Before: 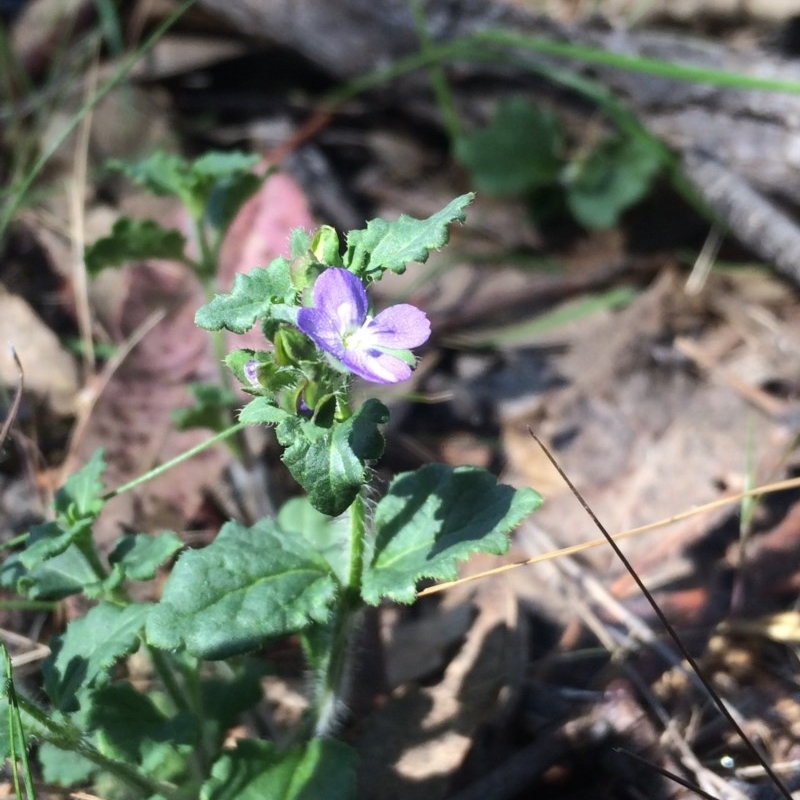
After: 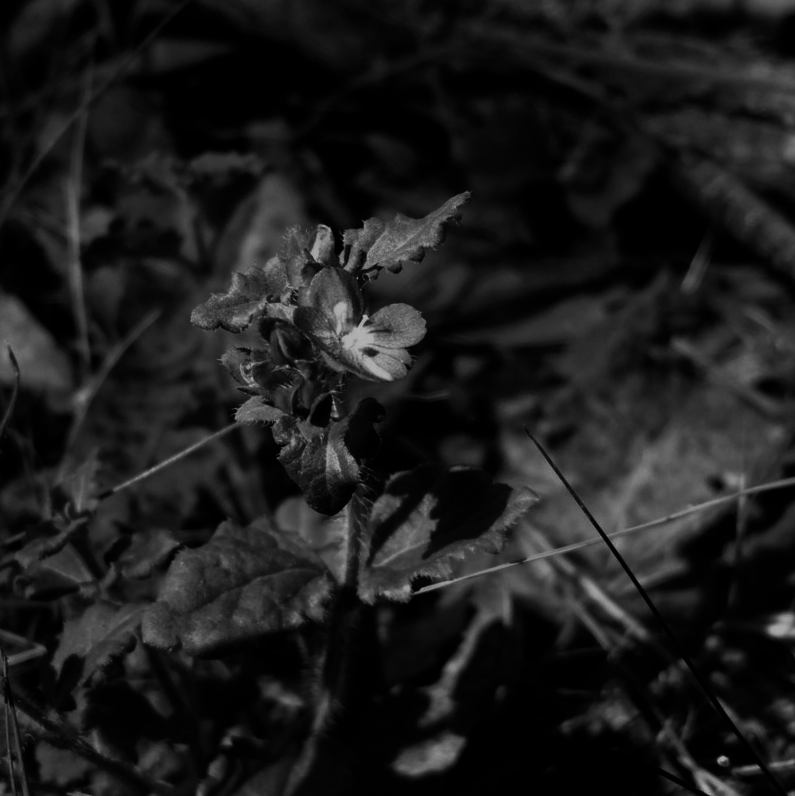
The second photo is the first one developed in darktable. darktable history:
rgb levels: mode RGB, independent channels, levels [[0, 0.5, 1], [0, 0.521, 1], [0, 0.536, 1]]
contrast brightness saturation: contrast 0.02, brightness -1, saturation -1
crop and rotate: left 0.614%, top 0.179%, bottom 0.309%
tone equalizer: -8 EV 0.25 EV, -7 EV 0.417 EV, -6 EV 0.417 EV, -5 EV 0.25 EV, -3 EV -0.25 EV, -2 EV -0.417 EV, -1 EV -0.417 EV, +0 EV -0.25 EV, edges refinement/feathering 500, mask exposure compensation -1.57 EV, preserve details guided filter
